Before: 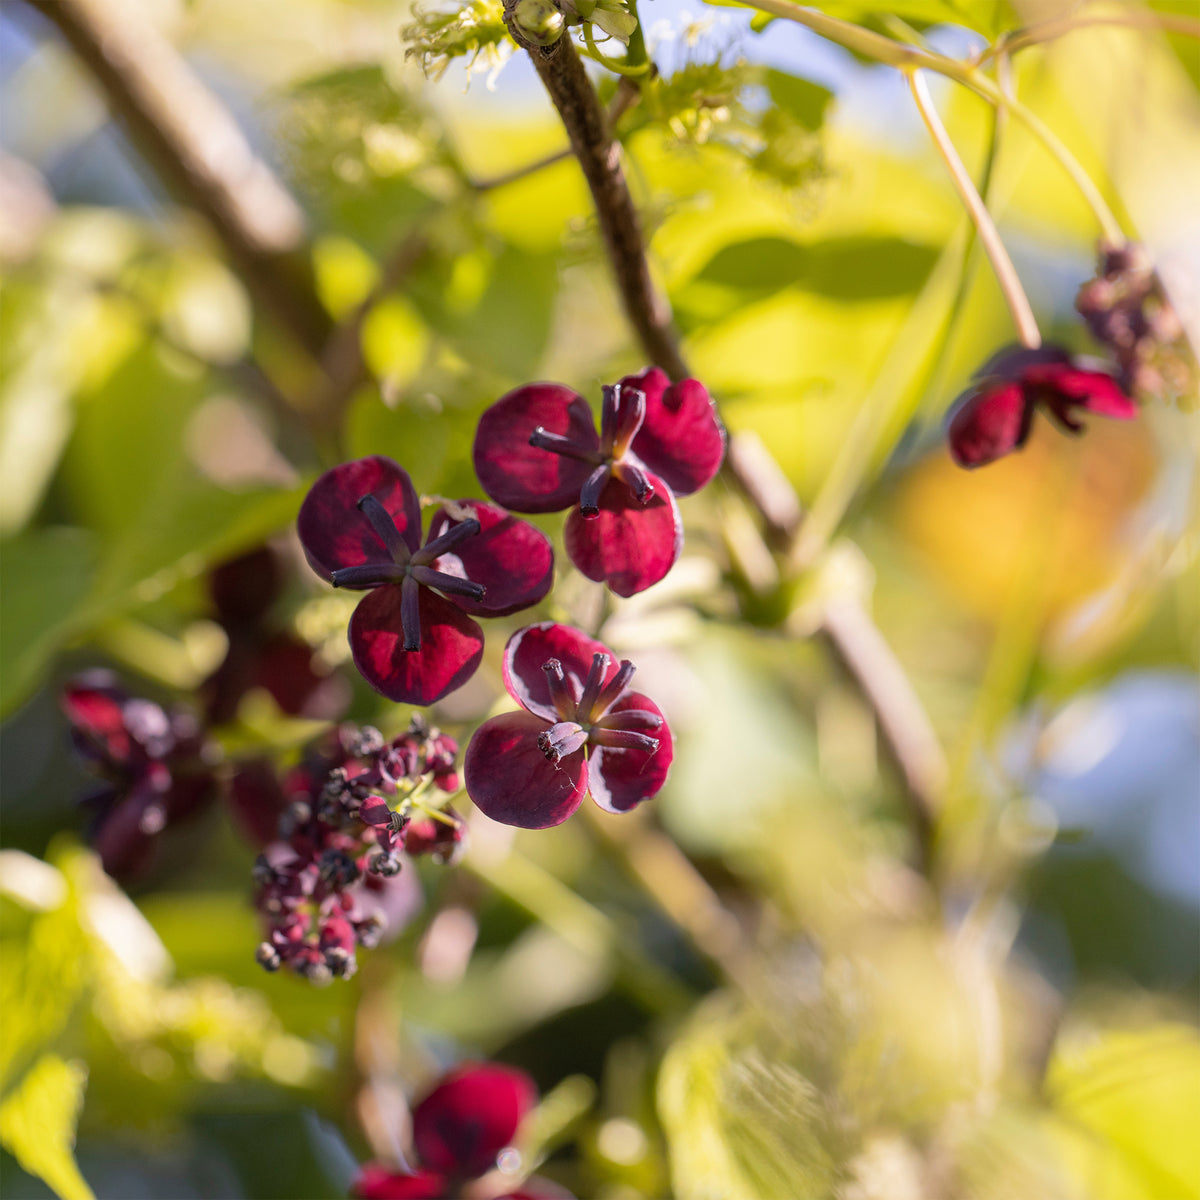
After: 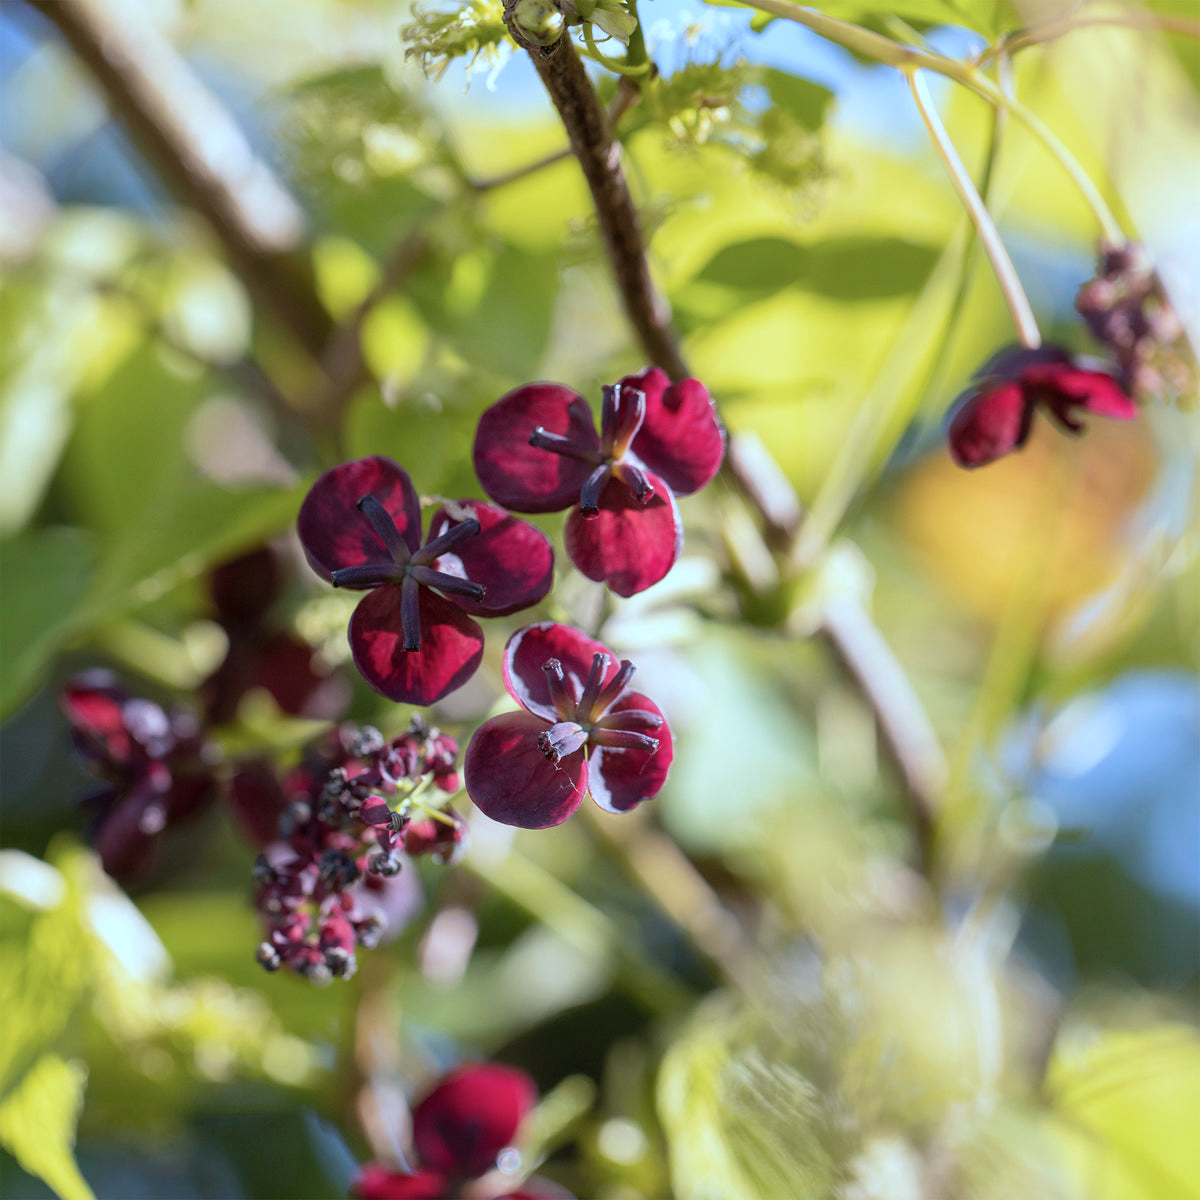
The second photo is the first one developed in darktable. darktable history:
local contrast: mode bilateral grid, contrast 10, coarseness 25, detail 115%, midtone range 0.2
color correction: highlights a* -10.69, highlights b* -19.19
